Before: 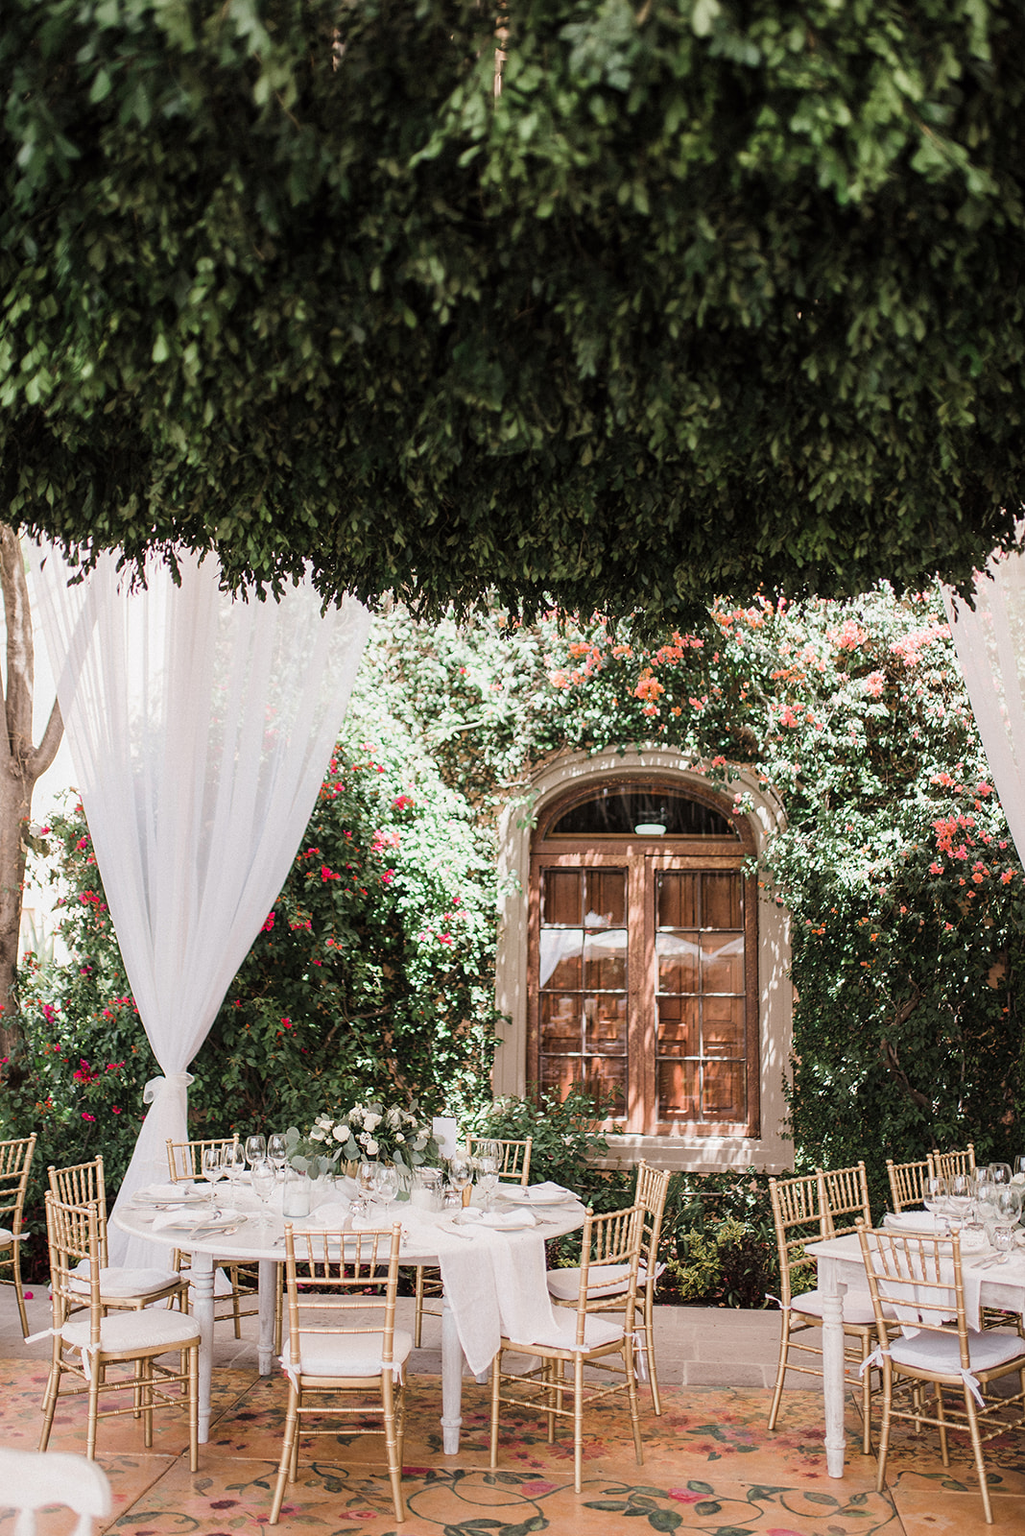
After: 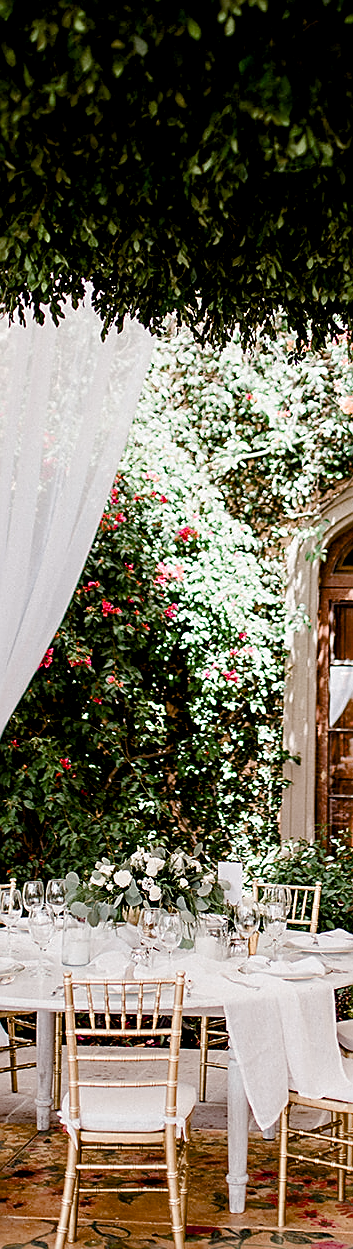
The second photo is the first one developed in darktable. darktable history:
exposure: black level correction 0.013, compensate highlight preservation false
color balance rgb: shadows lift › chroma 0.973%, shadows lift › hue 113.99°, perceptual saturation grading › global saturation 20%, perceptual saturation grading › highlights -48.982%, perceptual saturation grading › shadows 25.154%, saturation formula JzAzBz (2021)
crop and rotate: left 21.818%, top 18.925%, right 45.108%, bottom 2.98%
sharpen: on, module defaults
contrast equalizer: y [[0.524 ×6], [0.512 ×6], [0.379 ×6], [0 ×6], [0 ×6]]
